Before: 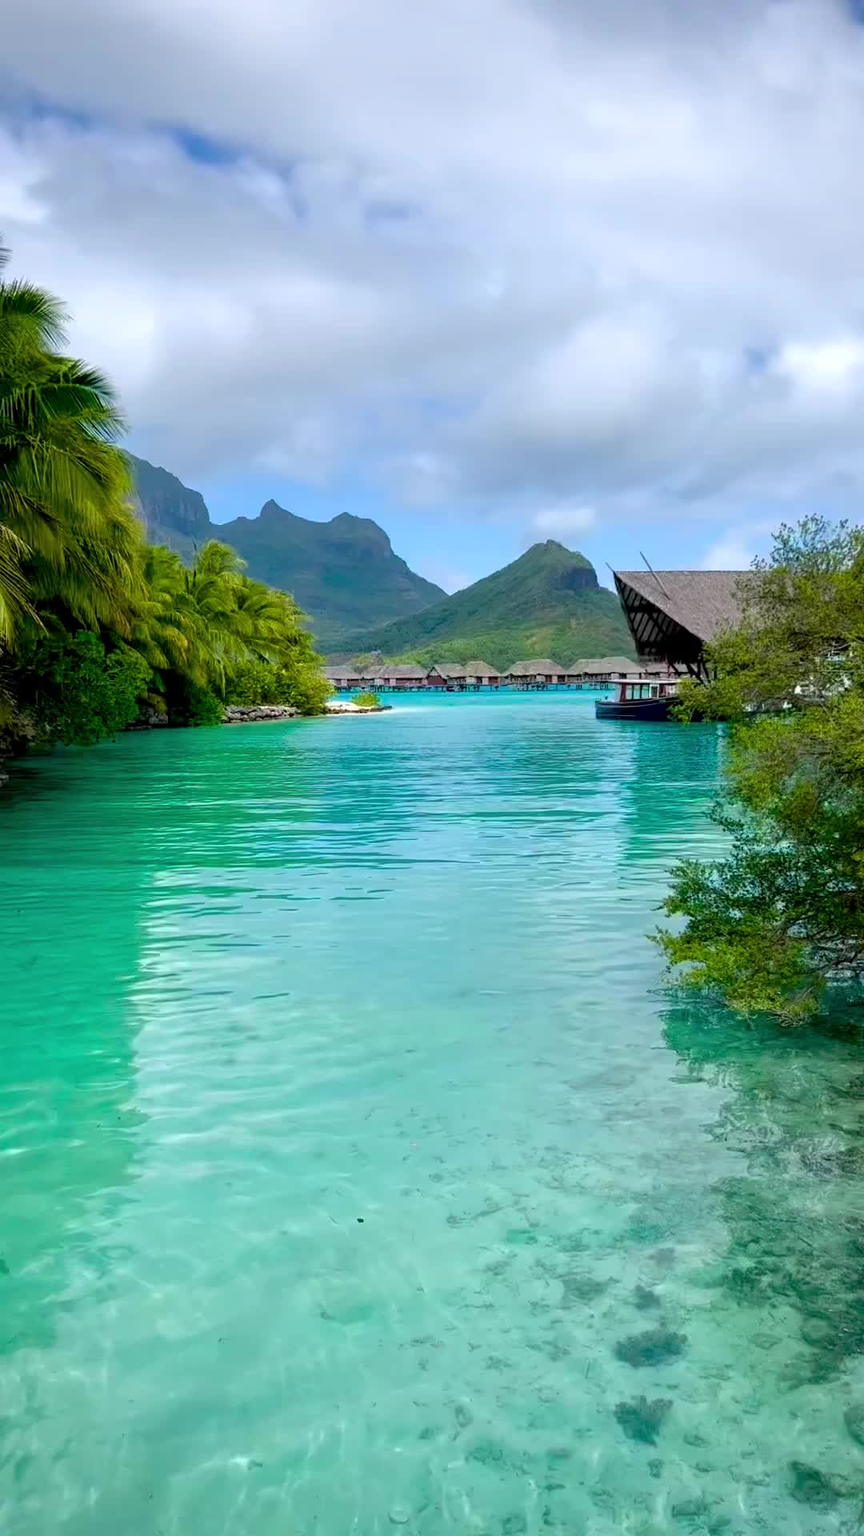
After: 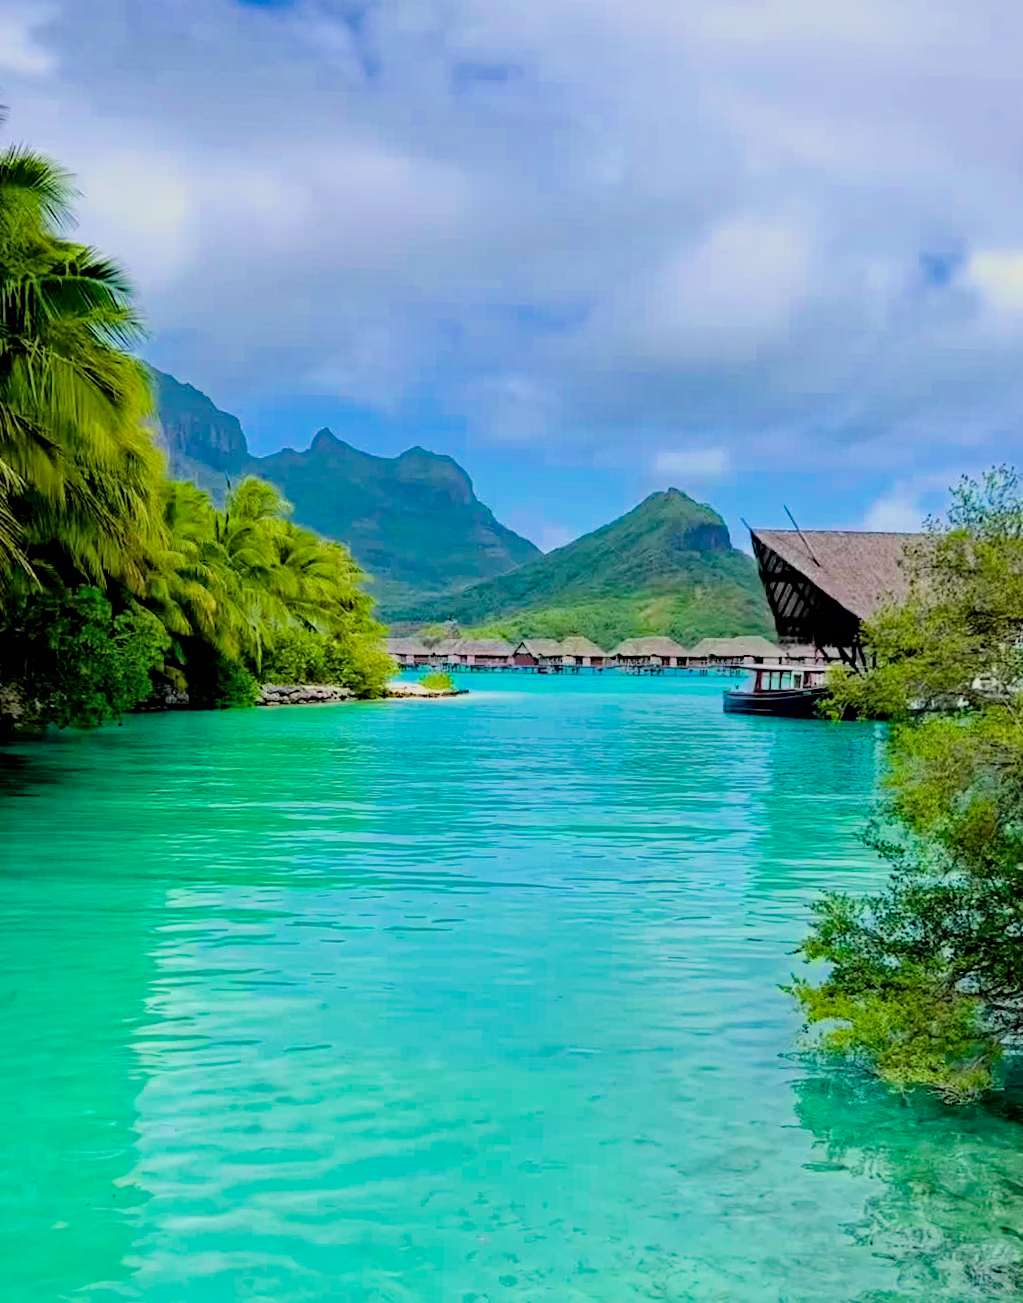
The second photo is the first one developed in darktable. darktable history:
exposure: exposure 0.77 EV, compensate highlight preservation false
crop: left 2.737%, top 7.287%, right 3.421%, bottom 20.179%
filmic rgb: black relative exposure -6.15 EV, white relative exposure 6.96 EV, hardness 2.23, color science v6 (2022)
haze removal: strength 0.53, distance 0.925, compatibility mode true, adaptive false
rotate and perspective: rotation 1.57°, crop left 0.018, crop right 0.982, crop top 0.039, crop bottom 0.961
